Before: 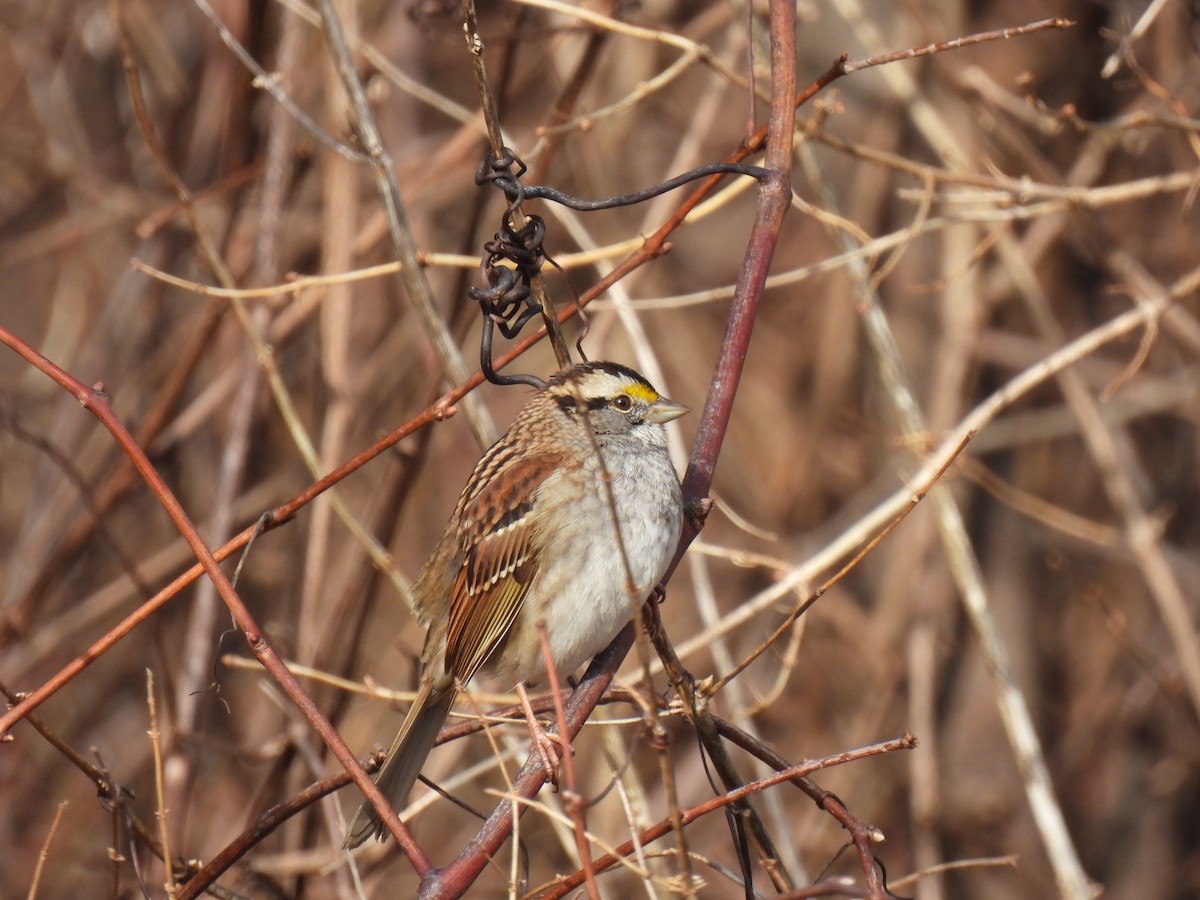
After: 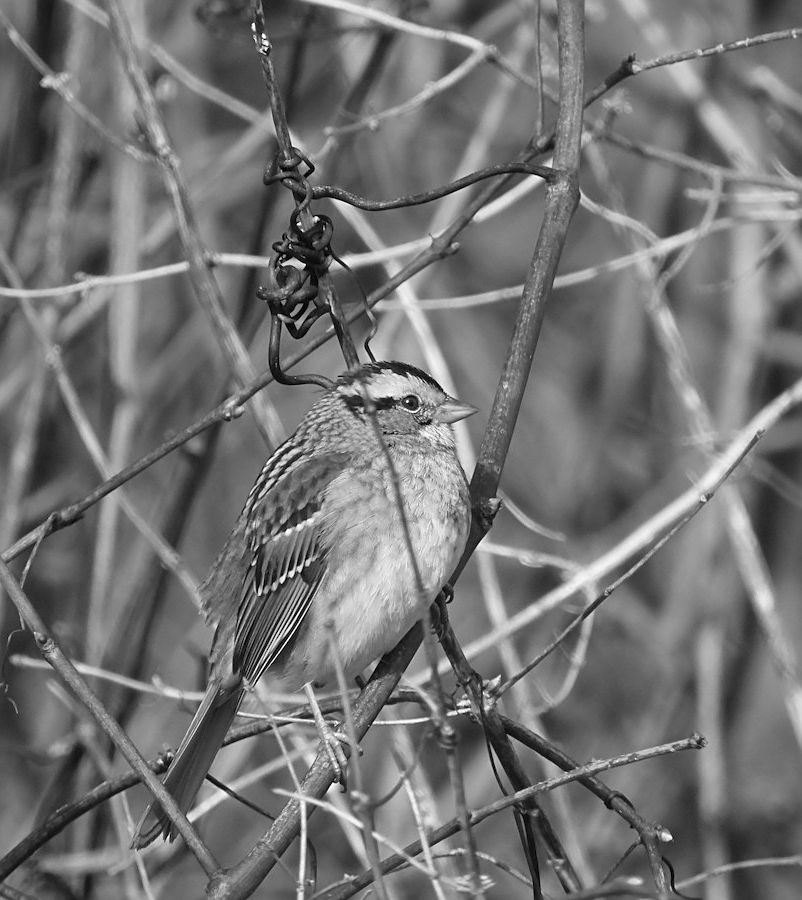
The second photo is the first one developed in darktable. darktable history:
monochrome: size 1
shadows and highlights: radius 337.17, shadows 29.01, soften with gaussian
crop and rotate: left 17.732%, right 15.423%
color balance: on, module defaults
sharpen: on, module defaults
